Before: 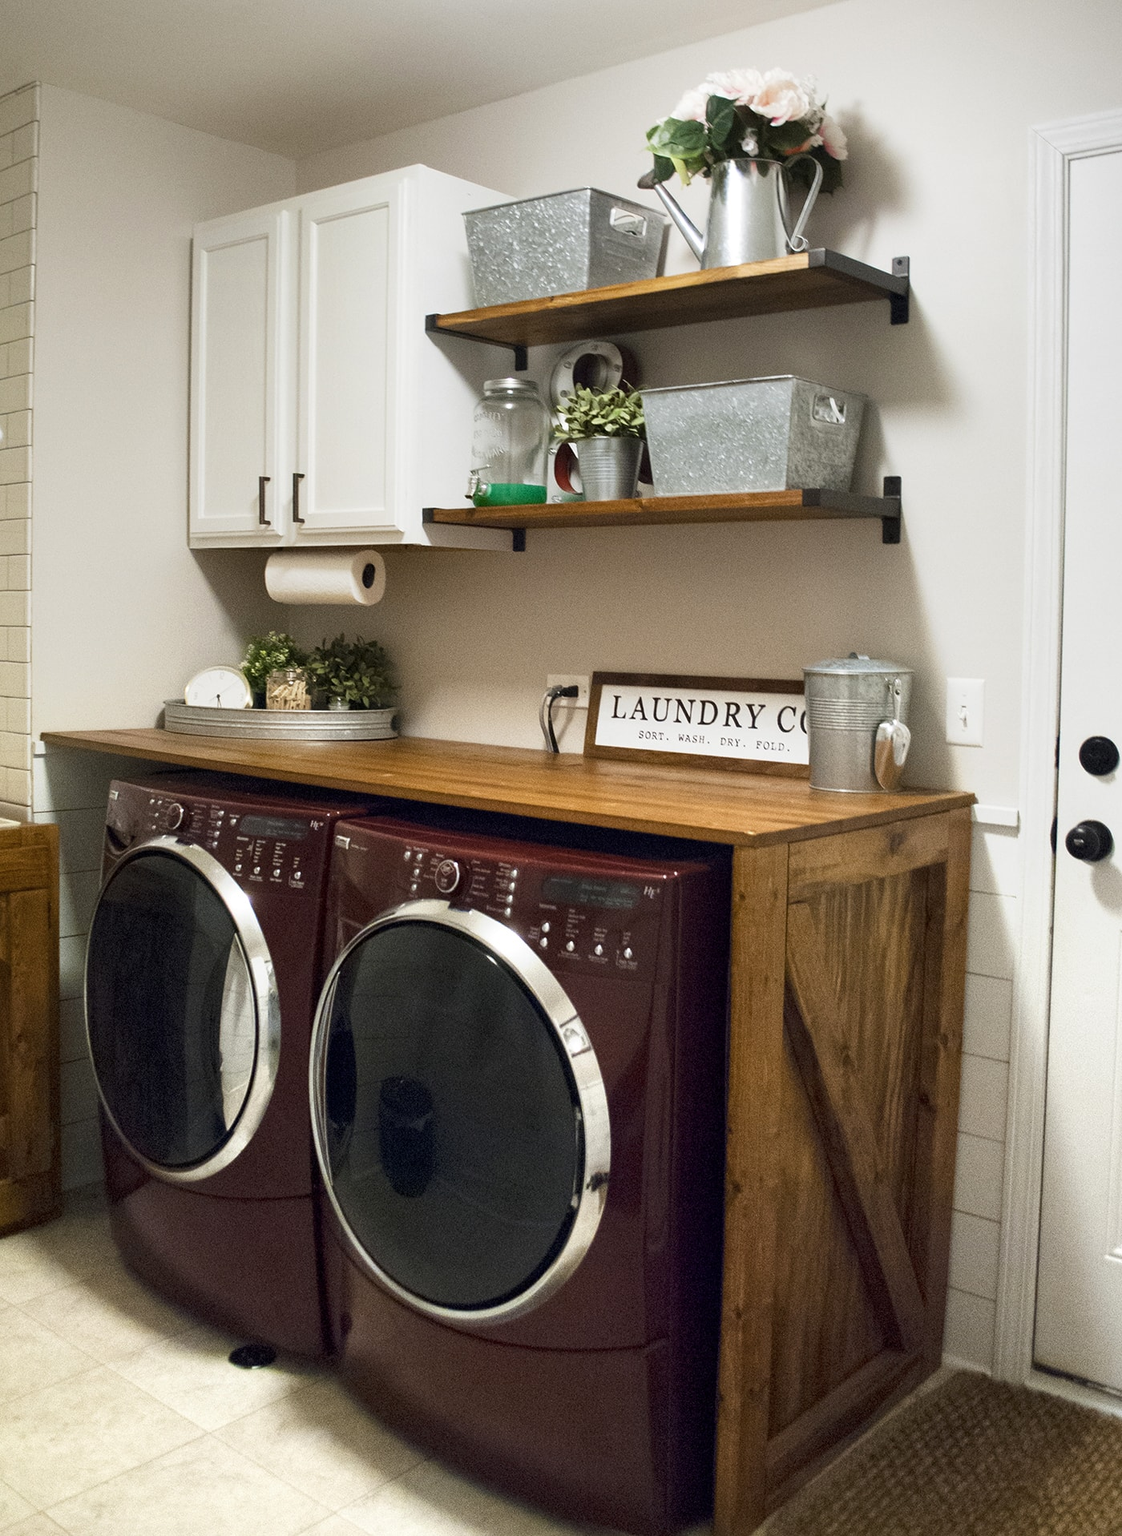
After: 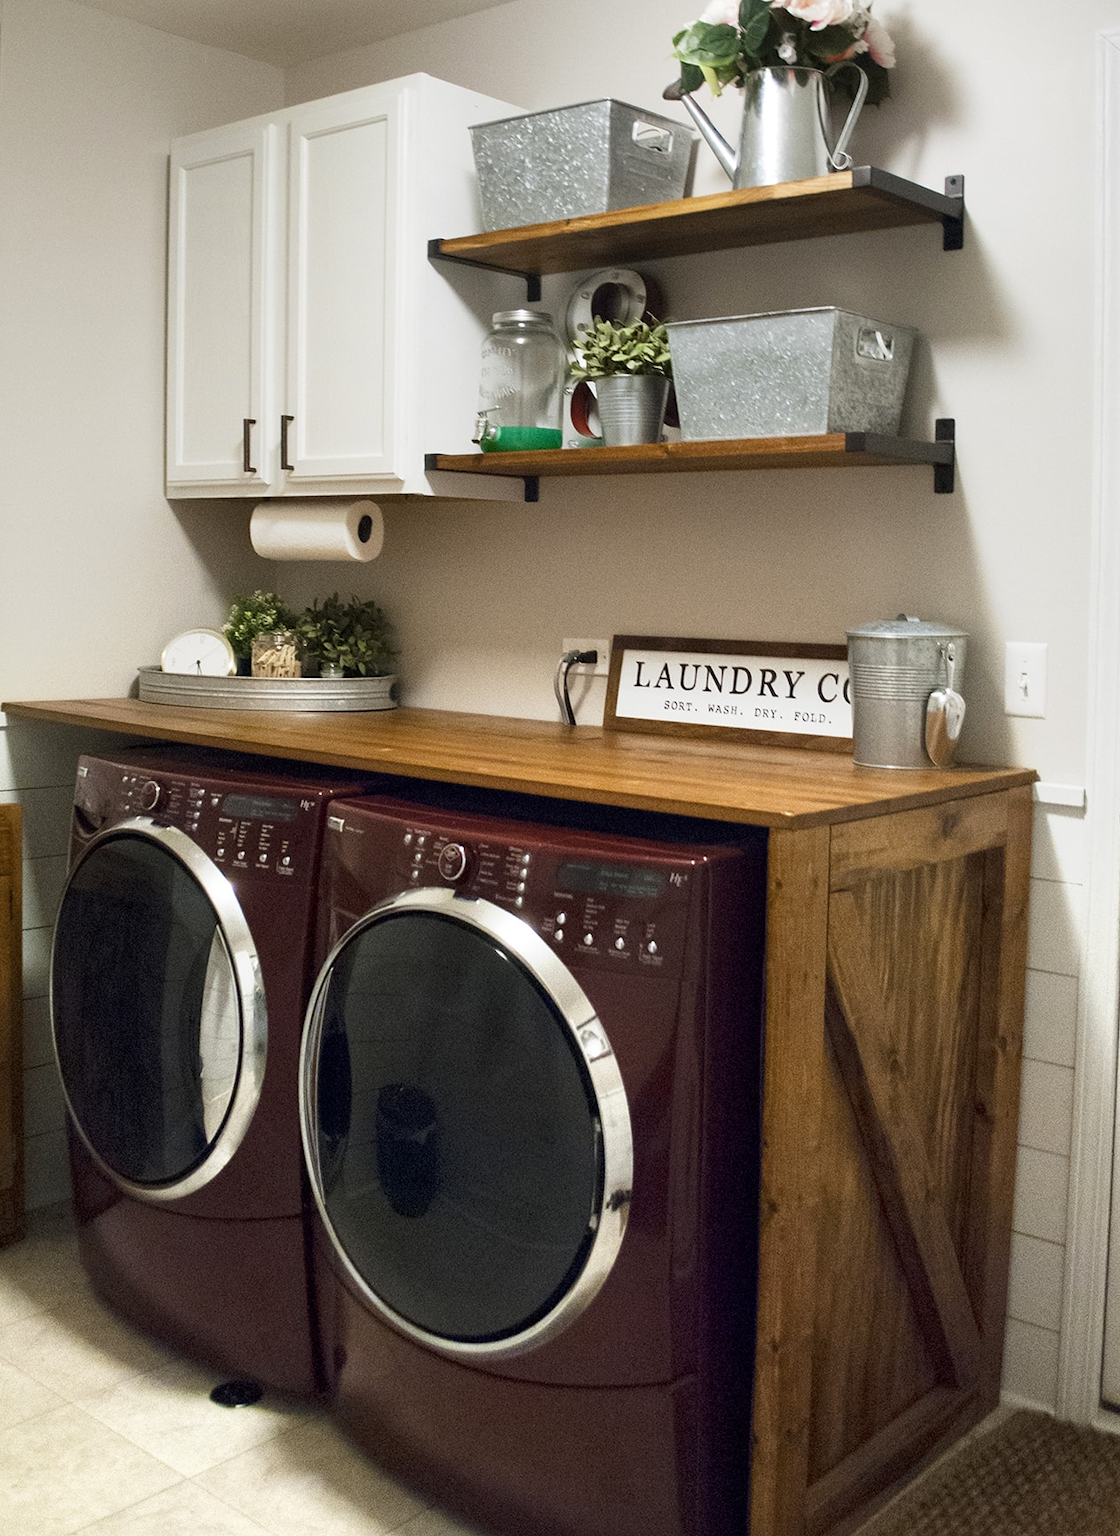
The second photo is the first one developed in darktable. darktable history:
crop: left 3.555%, top 6.453%, right 6.294%, bottom 3.26%
